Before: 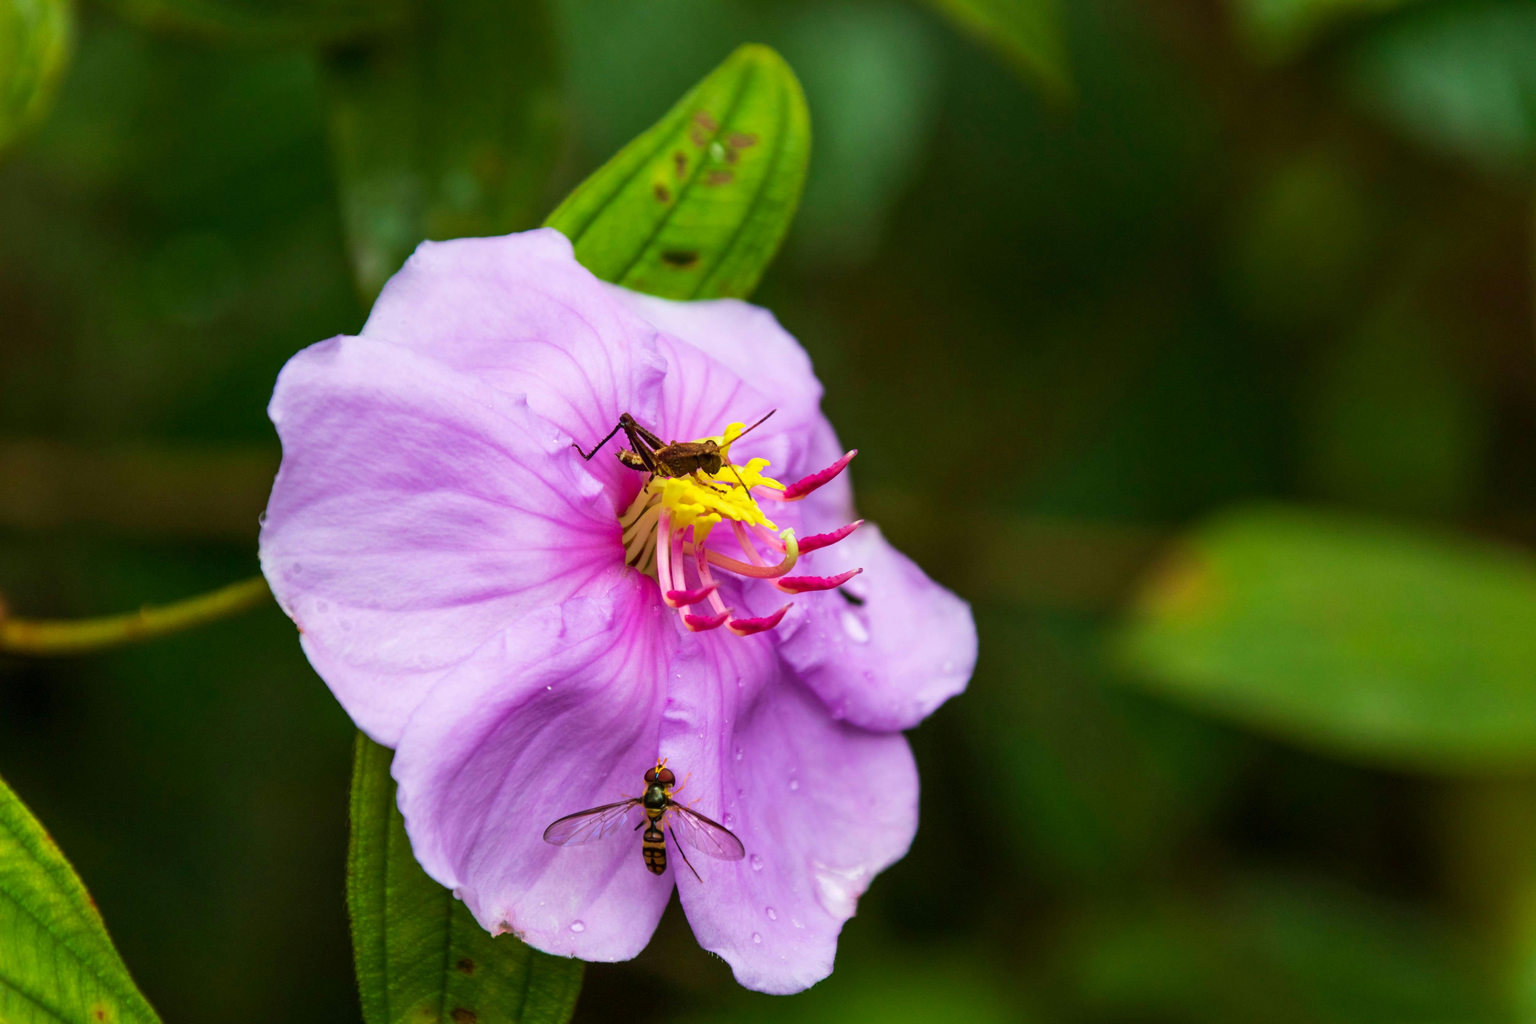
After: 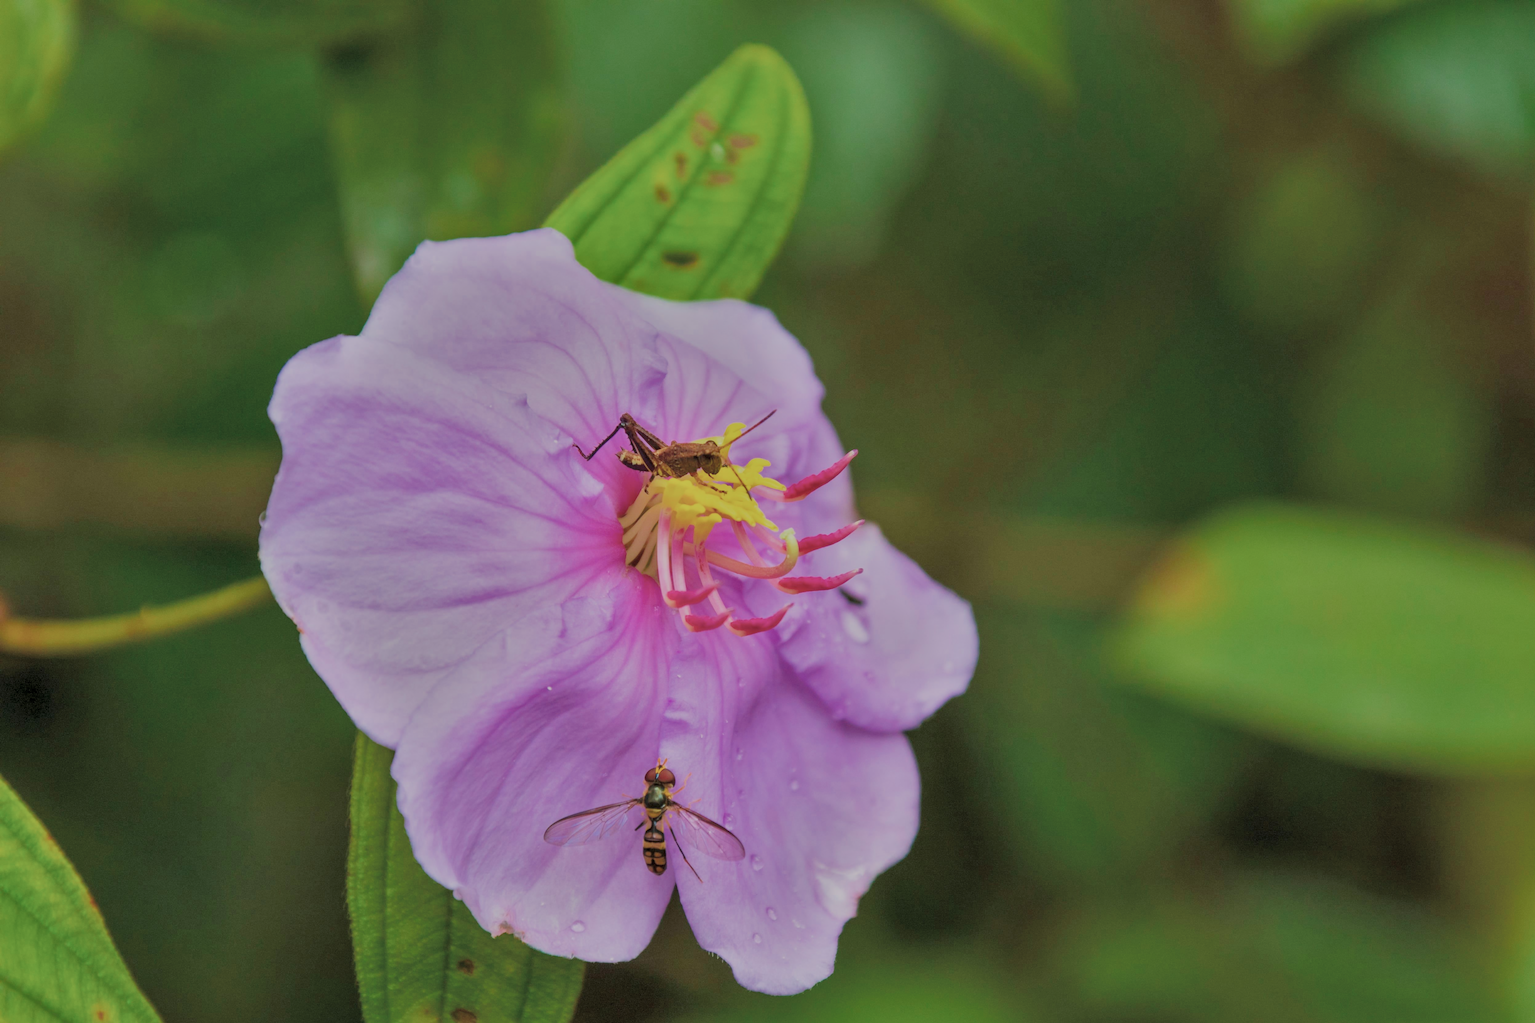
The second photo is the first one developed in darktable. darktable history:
shadows and highlights: shadows 24.48, highlights -76.64, soften with gaussian
levels: black 0.074%, levels [0.062, 0.494, 0.925]
exposure: black level correction 0, exposure 0.693 EV, compensate exposure bias true, compensate highlight preservation false
filmic rgb: black relative exposure -15.87 EV, white relative exposure 7.97 EV, hardness 4.16, latitude 50.25%, contrast 0.506, iterations of high-quality reconstruction 0
